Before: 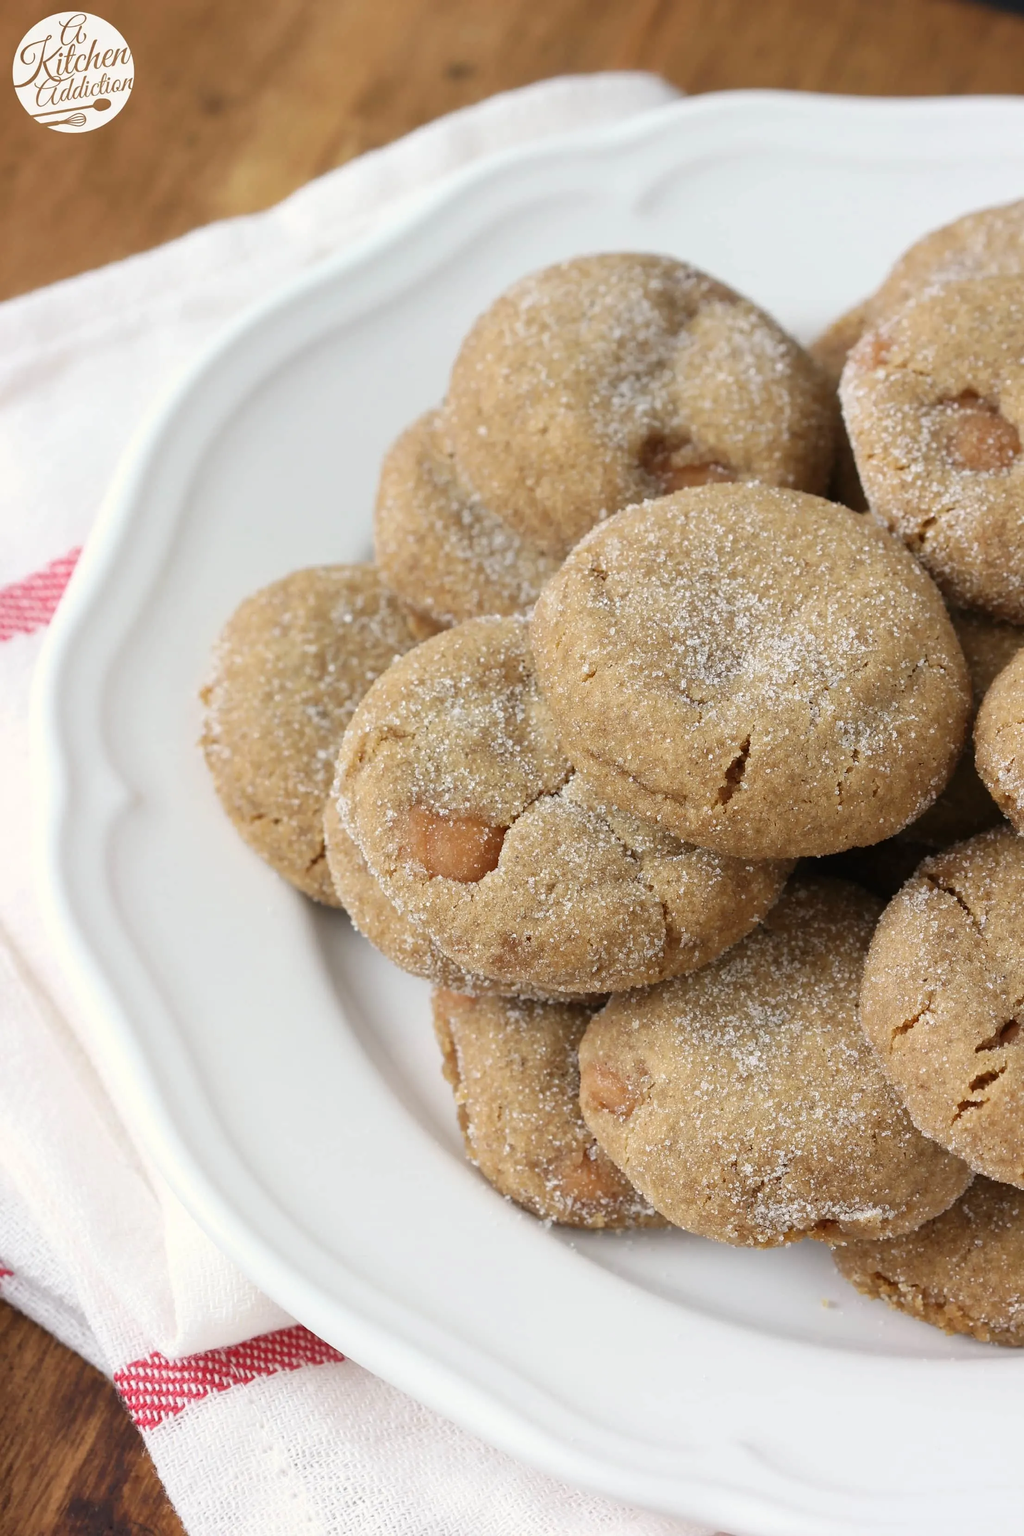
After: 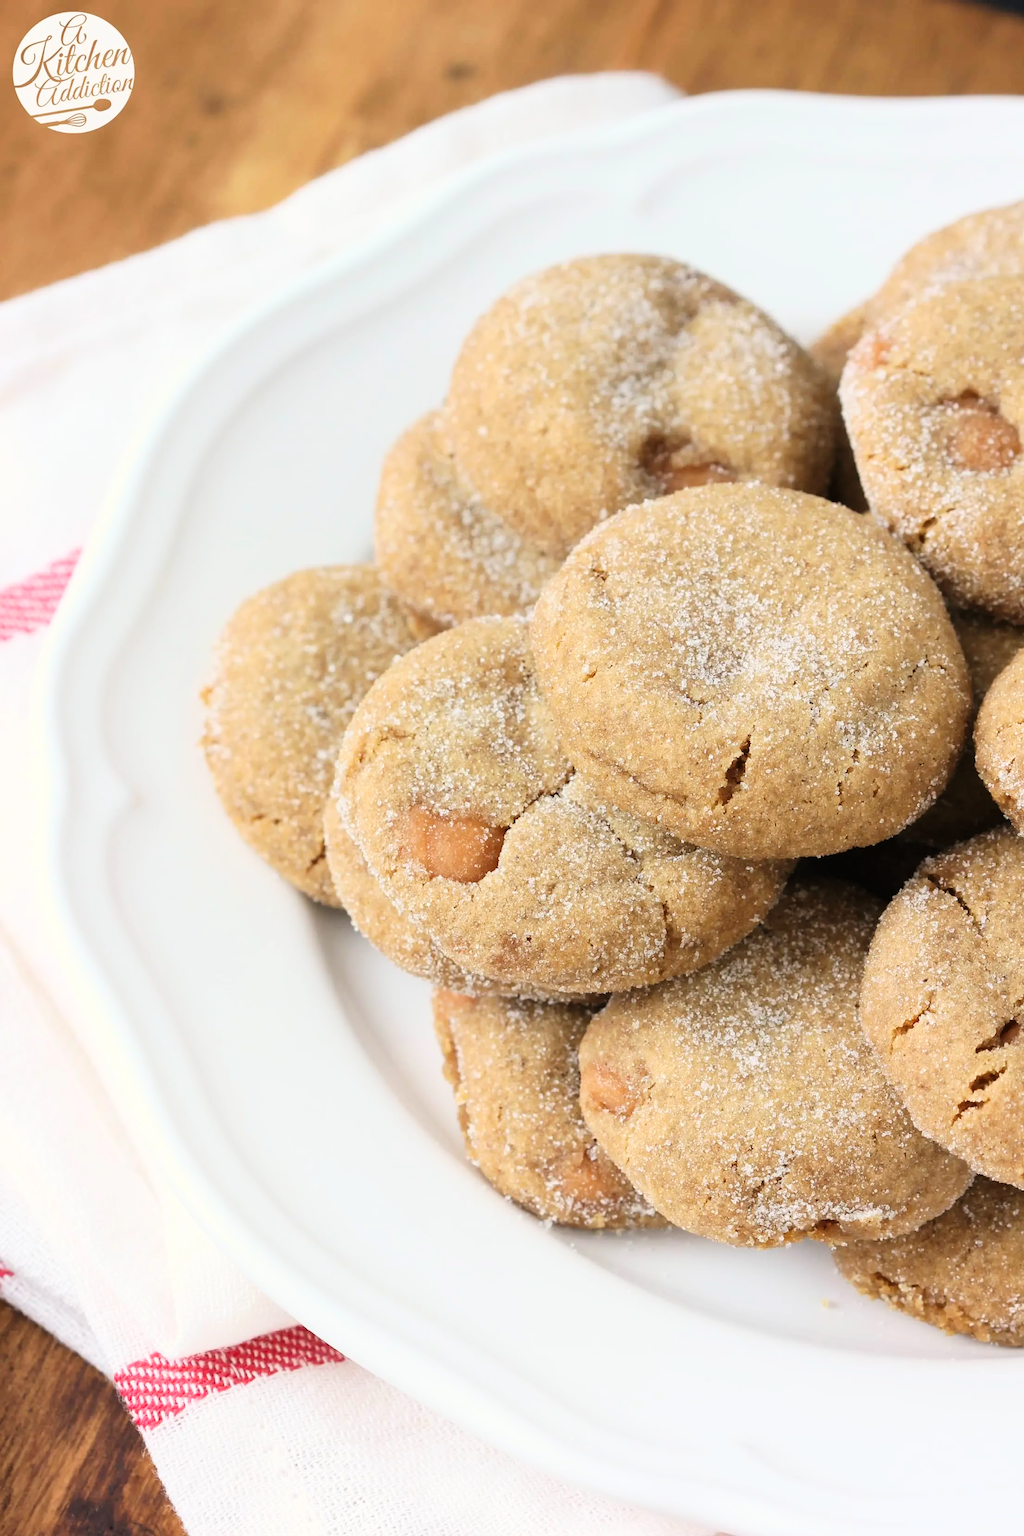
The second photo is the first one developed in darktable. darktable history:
local contrast: mode bilateral grid, contrast 100, coarseness 100, detail 94%, midtone range 0.2
tone curve: curves: ch0 [(0, 0) (0.004, 0.001) (0.133, 0.132) (0.325, 0.395) (0.455, 0.565) (0.832, 0.925) (1, 1)], color space Lab, linked channels, preserve colors none
